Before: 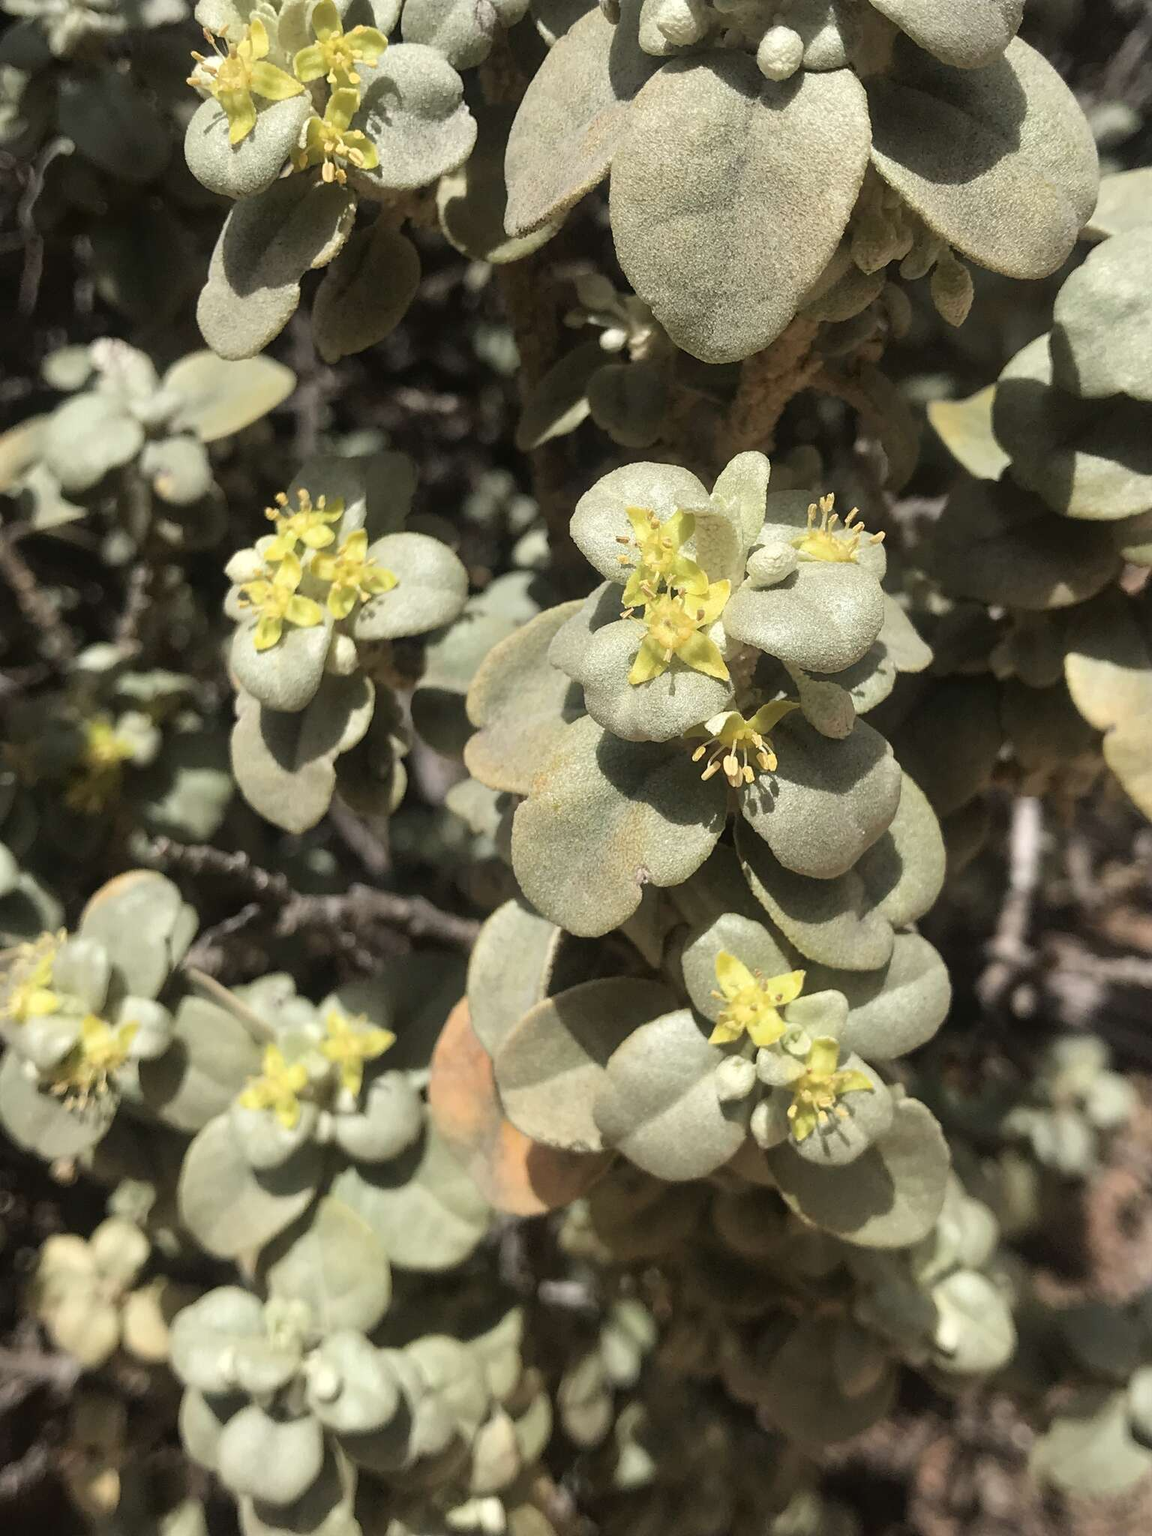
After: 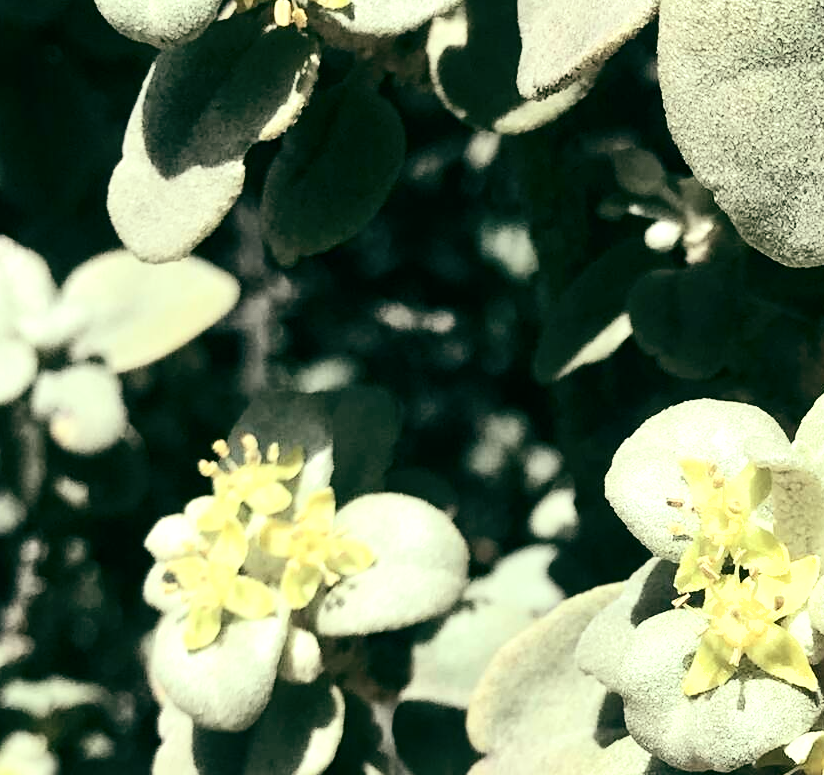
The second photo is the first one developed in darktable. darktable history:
white balance: red 0.948, green 1.02, blue 1.176
exposure: exposure 0.376 EV, compensate highlight preservation false
crop: left 10.121%, top 10.631%, right 36.218%, bottom 51.526%
tone equalizer: -8 EV -0.417 EV, -7 EV -0.389 EV, -6 EV -0.333 EV, -5 EV -0.222 EV, -3 EV 0.222 EV, -2 EV 0.333 EV, -1 EV 0.389 EV, +0 EV 0.417 EV, edges refinement/feathering 500, mask exposure compensation -1.57 EV, preserve details no
shadows and highlights: shadows 43.71, white point adjustment -1.46, soften with gaussian
contrast brightness saturation: contrast 0.25, saturation -0.31
color balance: mode lift, gamma, gain (sRGB), lift [1, 0.69, 1, 1], gamma [1, 1.482, 1, 1], gain [1, 1, 1, 0.802]
